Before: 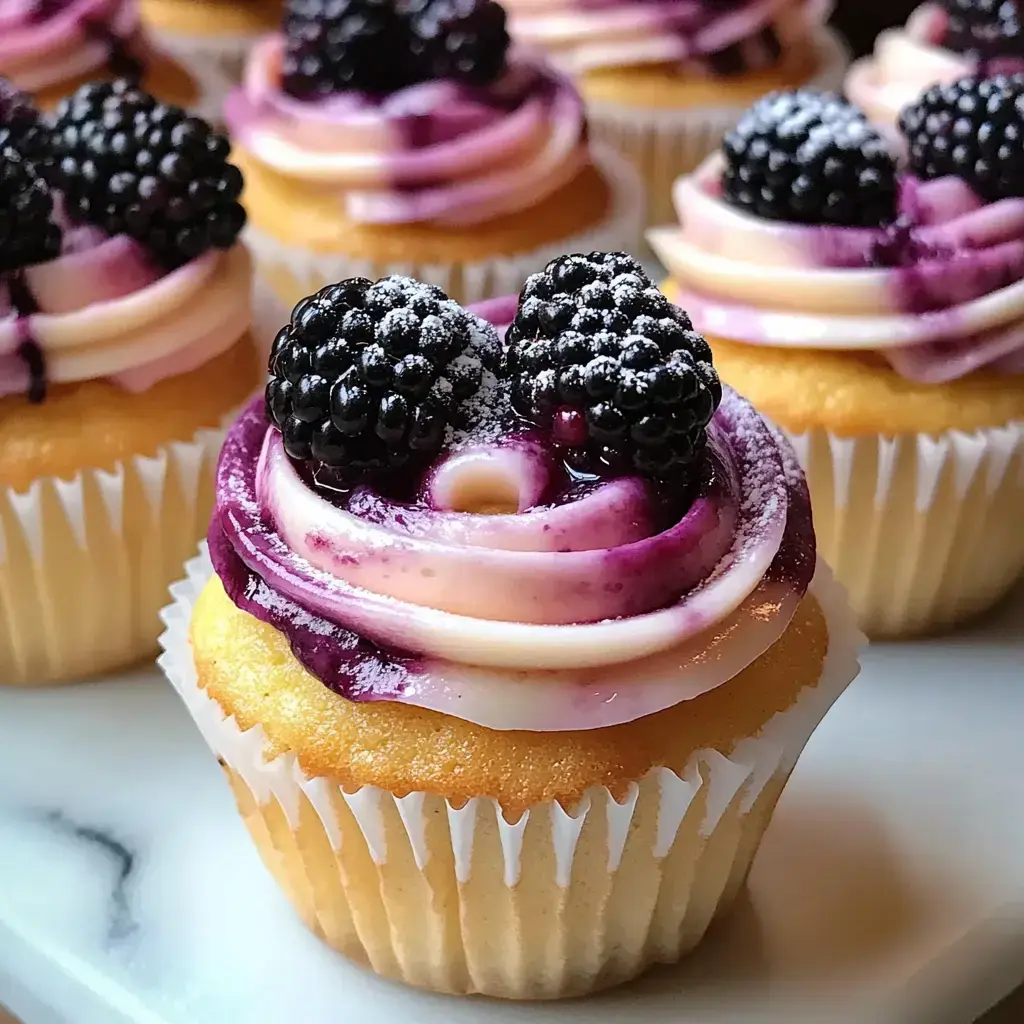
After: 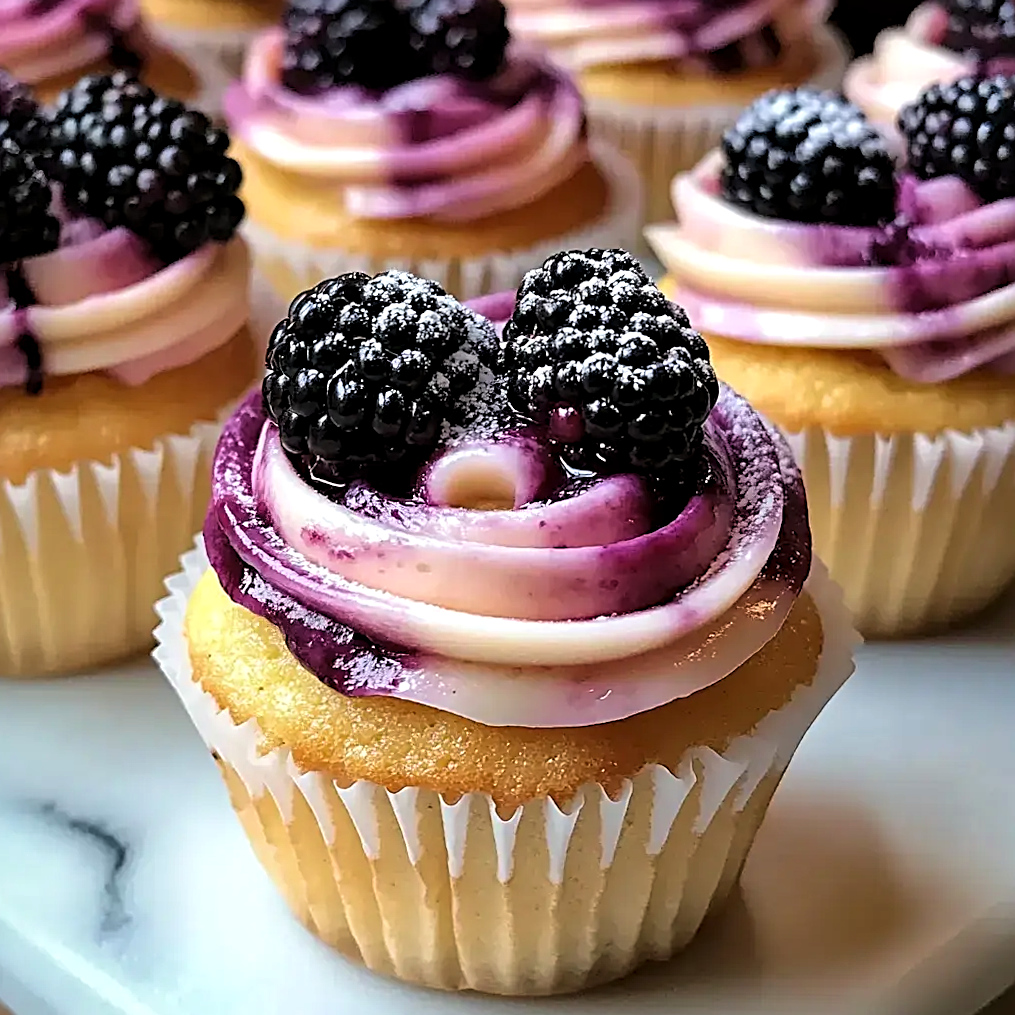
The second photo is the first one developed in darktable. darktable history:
levels: white 99.95%, levels [0.026, 0.507, 0.987]
local contrast: mode bilateral grid, contrast 19, coarseness 49, detail 119%, midtone range 0.2
sharpen: radius 2.761
crop and rotate: angle -0.482°
velvia: strength 14.73%
